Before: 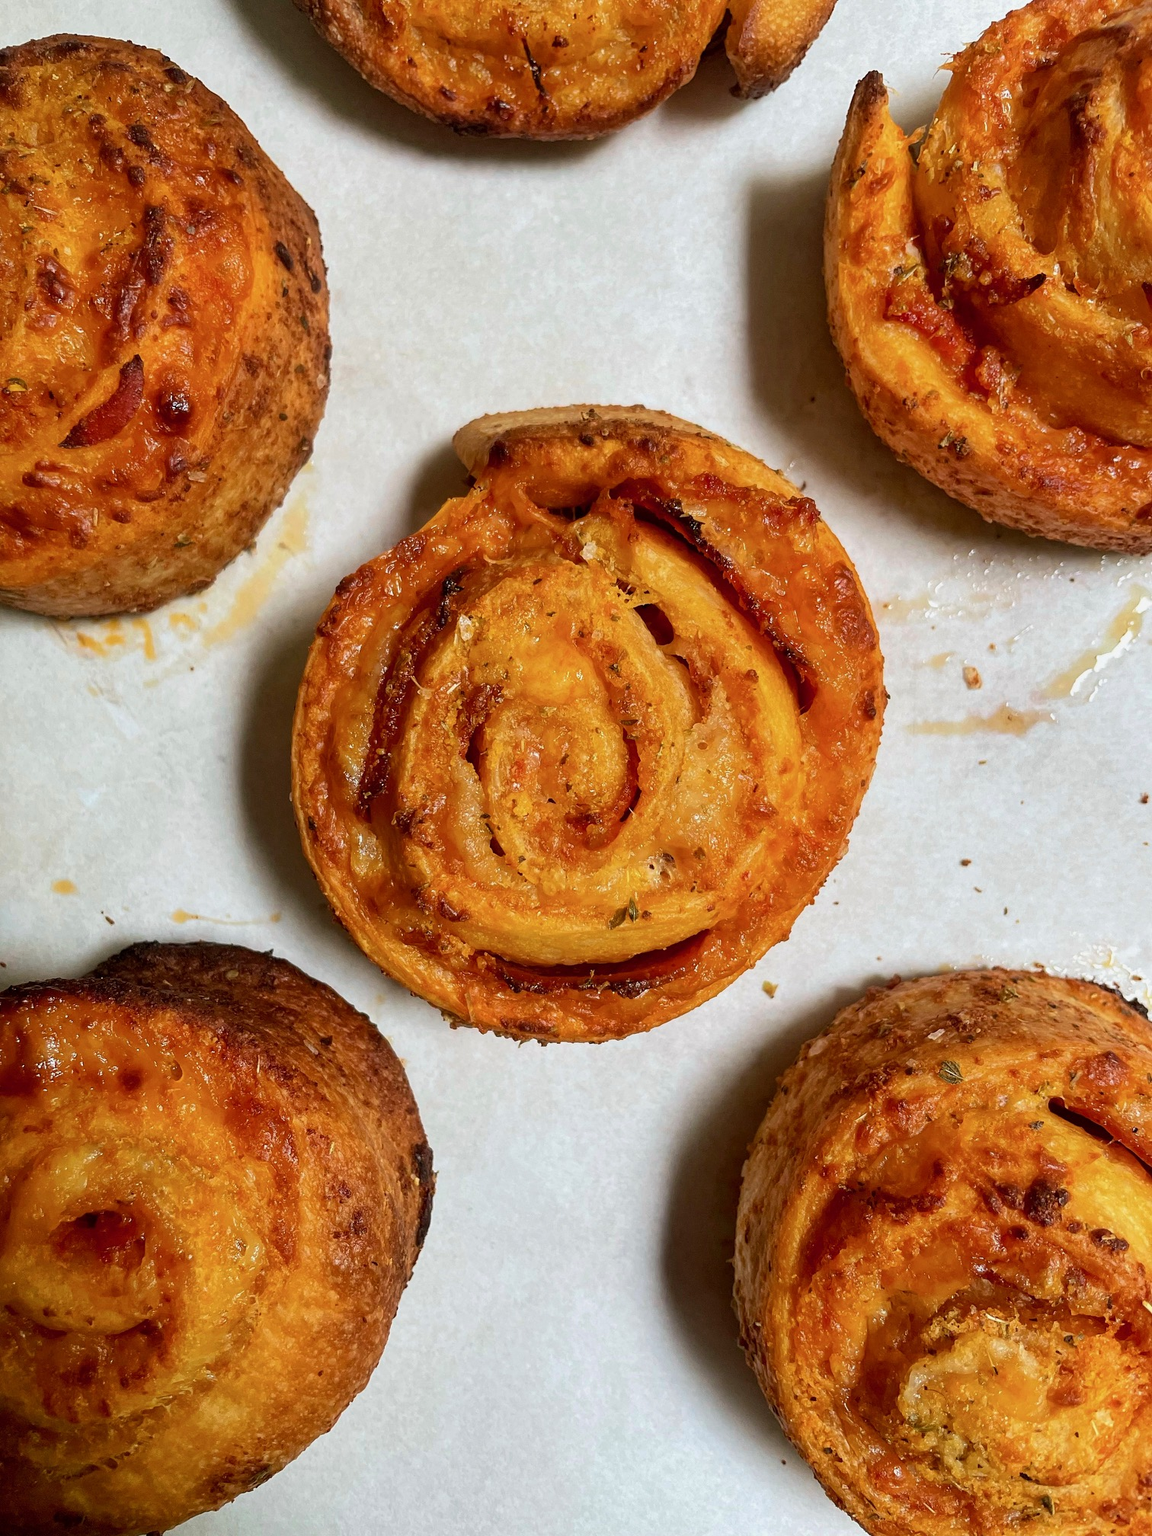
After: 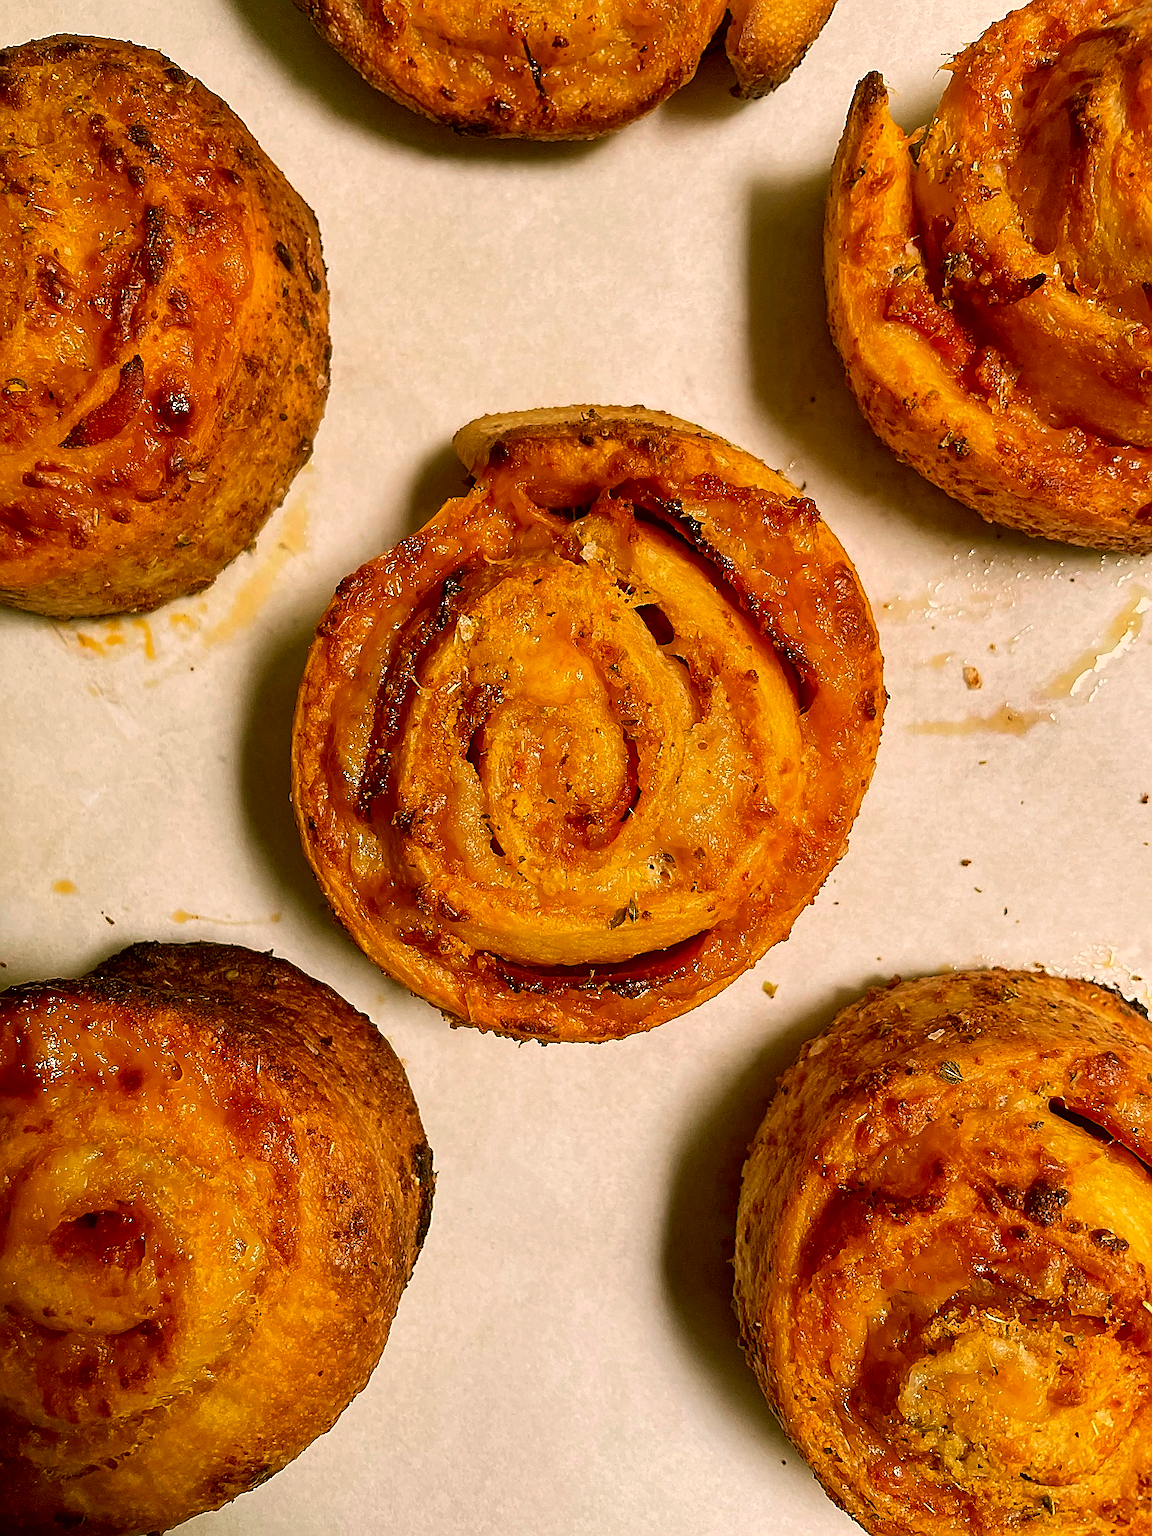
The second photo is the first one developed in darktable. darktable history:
color balance rgb: shadows lift › hue 87.51°, highlights gain › chroma 1.62%, highlights gain › hue 55.1°, global offset › chroma 0.1%, global offset › hue 253.66°, linear chroma grading › global chroma 0.5%
sharpen: radius 1.4, amount 1.25, threshold 0.7
color correction: highlights a* 8.98, highlights b* 15.09, shadows a* -0.49, shadows b* 26.52
